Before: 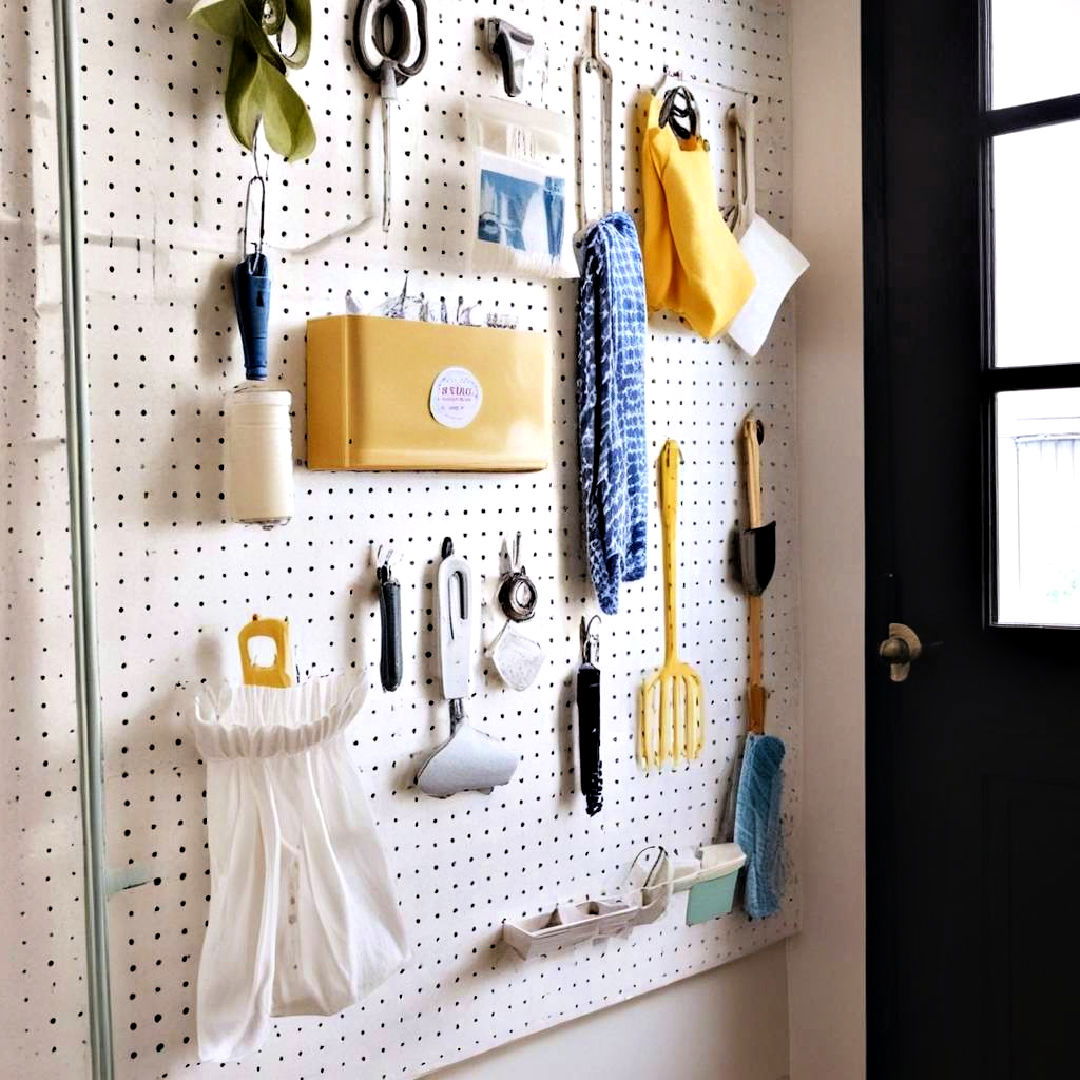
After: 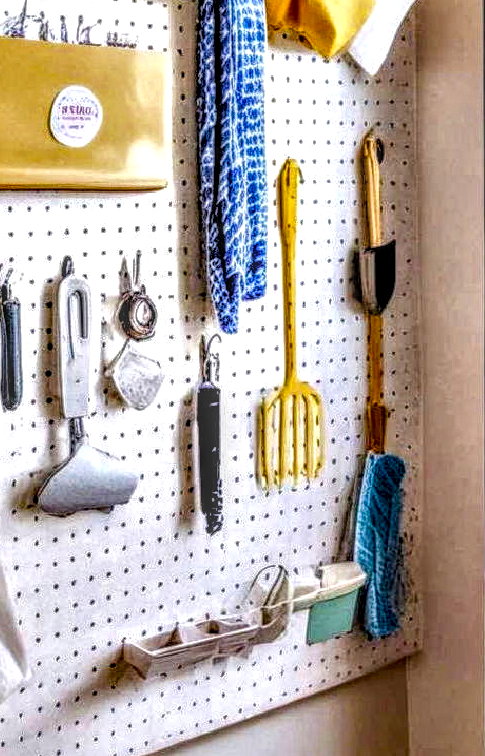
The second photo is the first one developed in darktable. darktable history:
color balance rgb: perceptual saturation grading › global saturation 45.187%, perceptual saturation grading › highlights -49.036%, perceptual saturation grading › shadows 29.276%, global vibrance 40.496%
crop: left 35.235%, top 26.103%, right 19.829%, bottom 3.408%
tone equalizer: edges refinement/feathering 500, mask exposure compensation -1.57 EV, preserve details no
local contrast: highlights 6%, shadows 7%, detail 298%, midtone range 0.295
